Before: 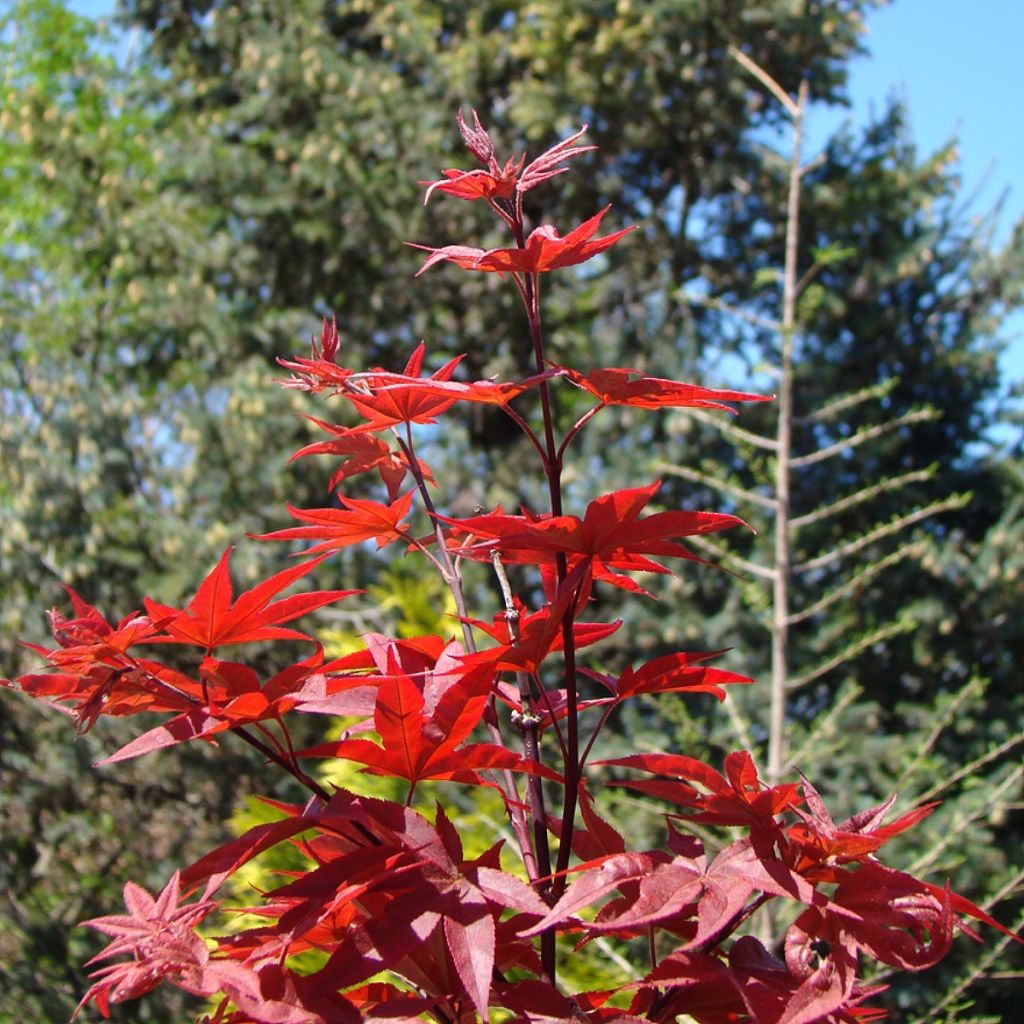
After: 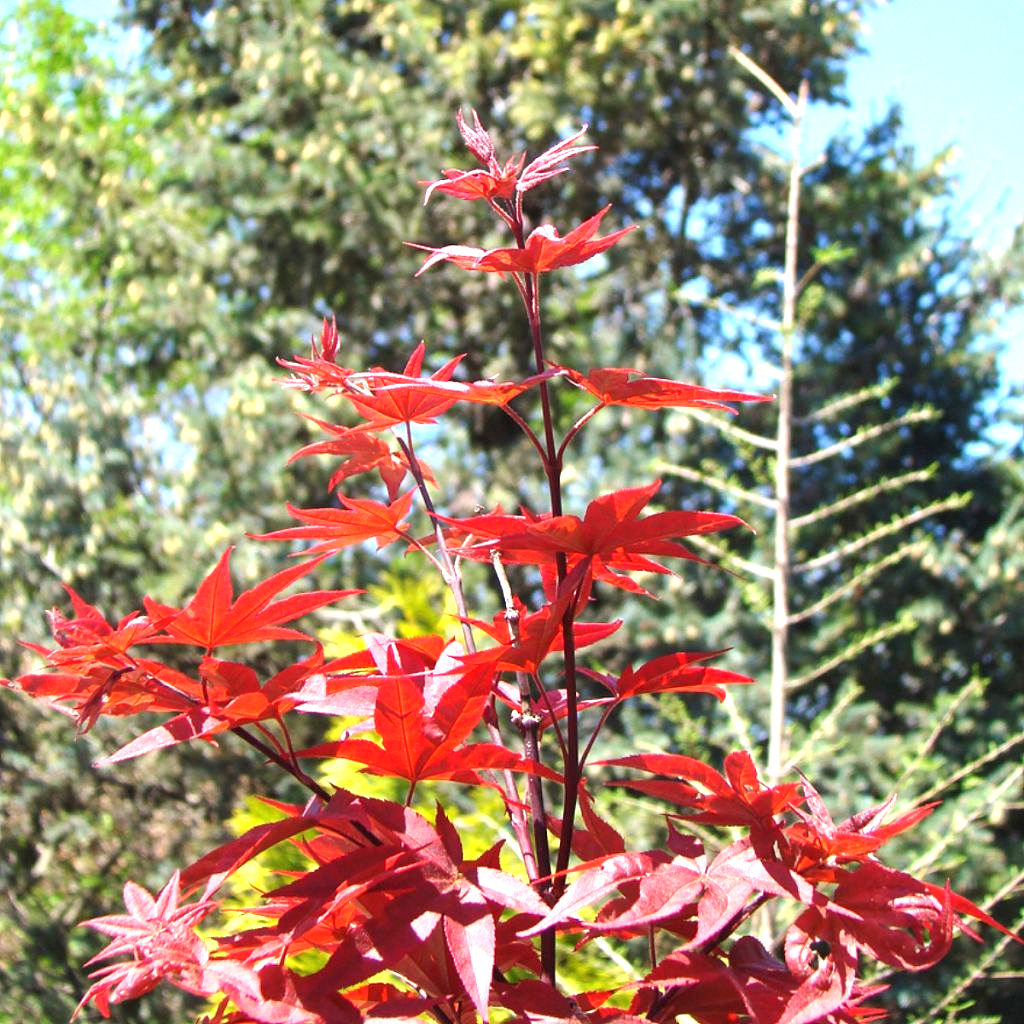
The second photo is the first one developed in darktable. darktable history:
exposure: black level correction 0, exposure 1.199 EV, compensate exposure bias true, compensate highlight preservation false
base curve: preserve colors none
